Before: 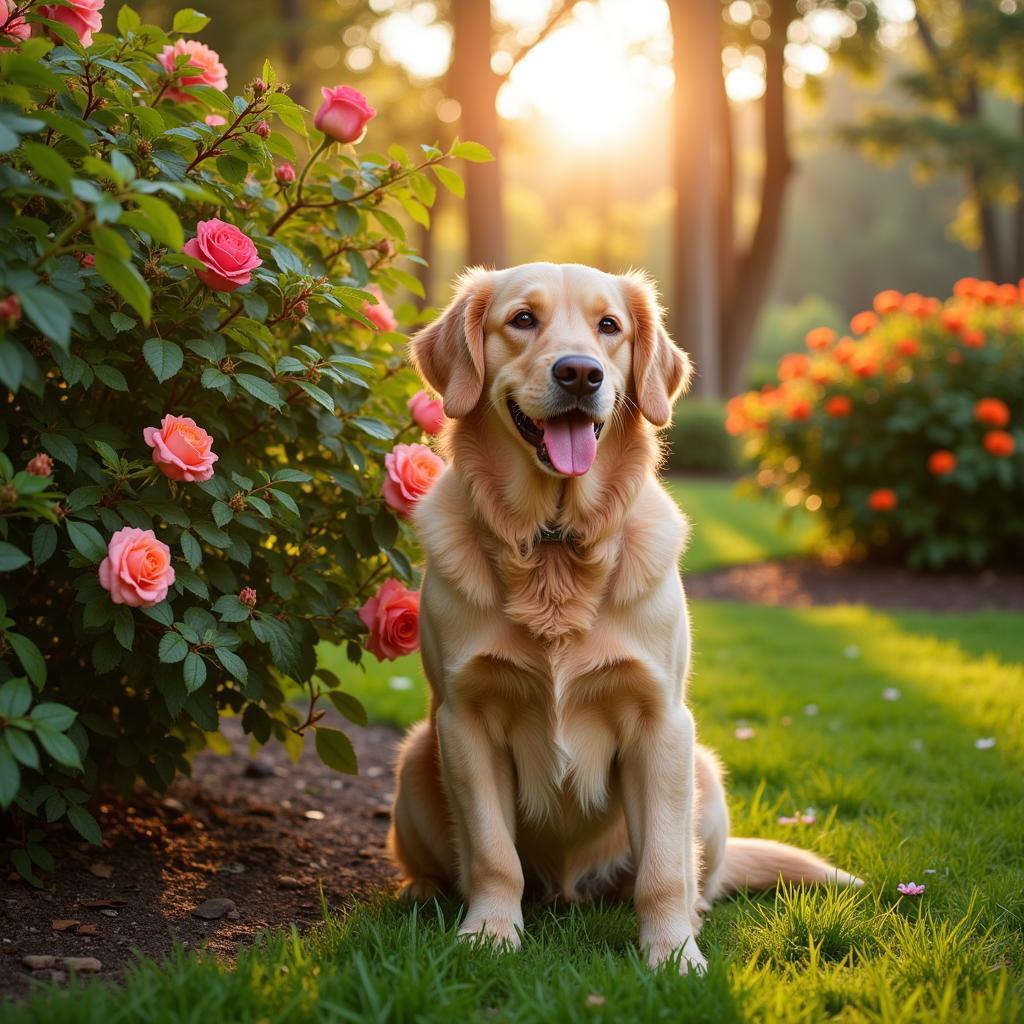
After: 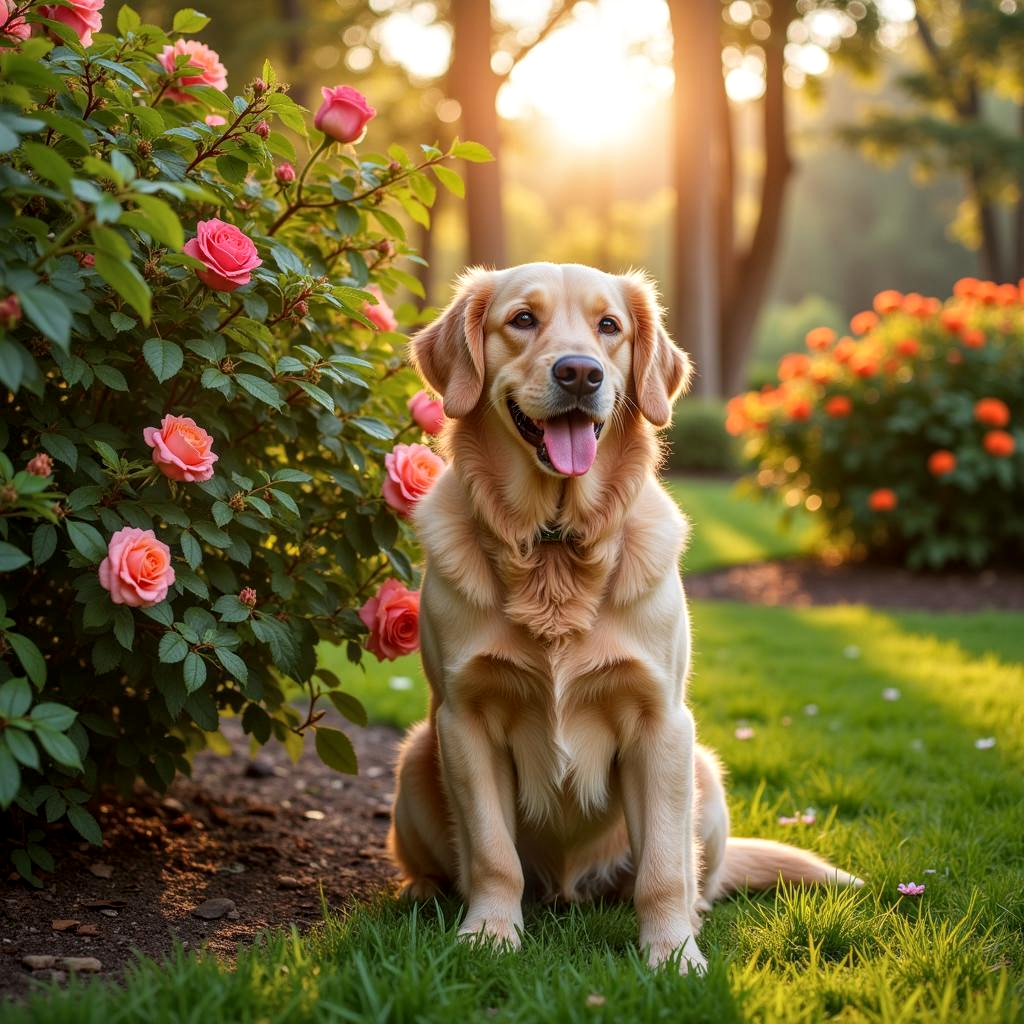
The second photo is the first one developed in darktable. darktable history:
local contrast: highlights 4%, shadows 2%, detail 133%
